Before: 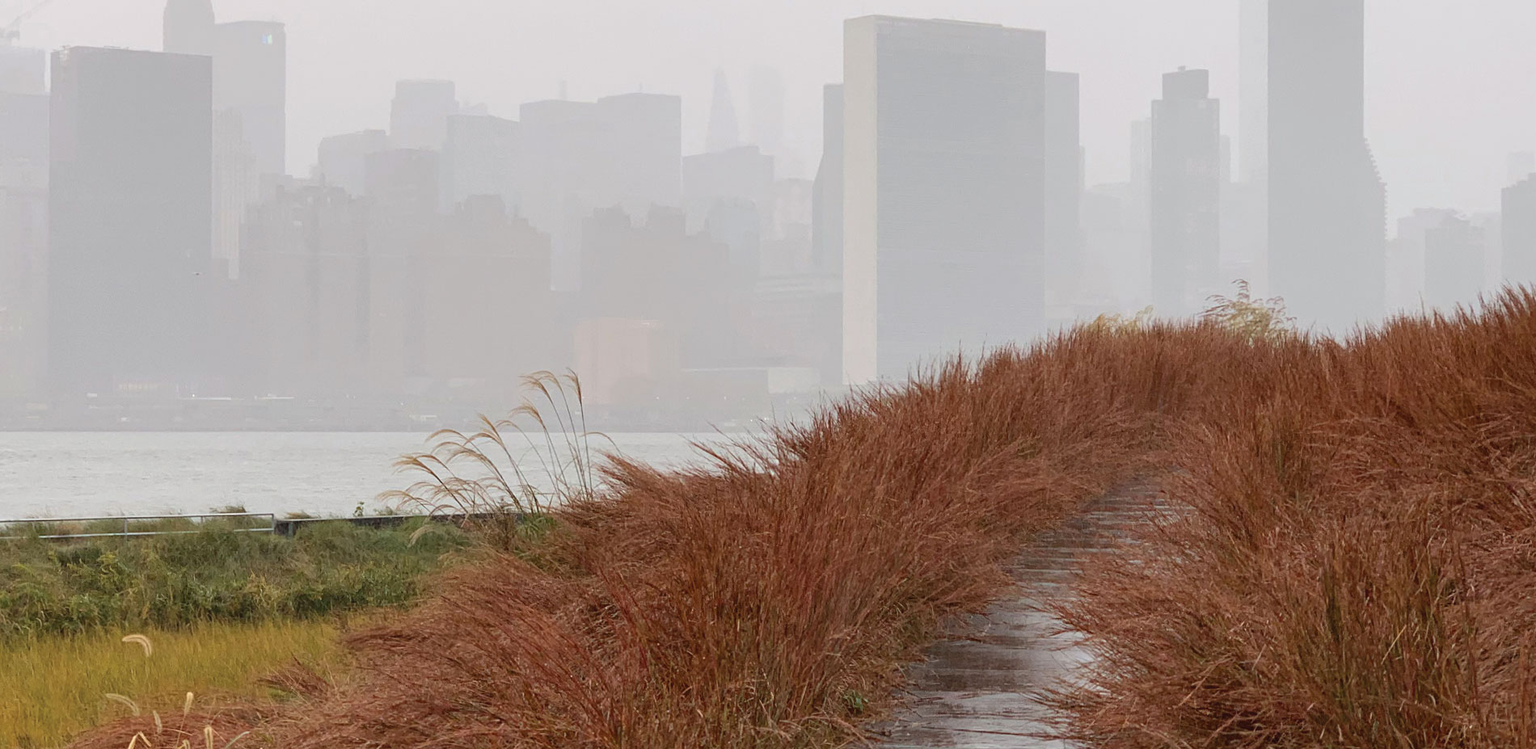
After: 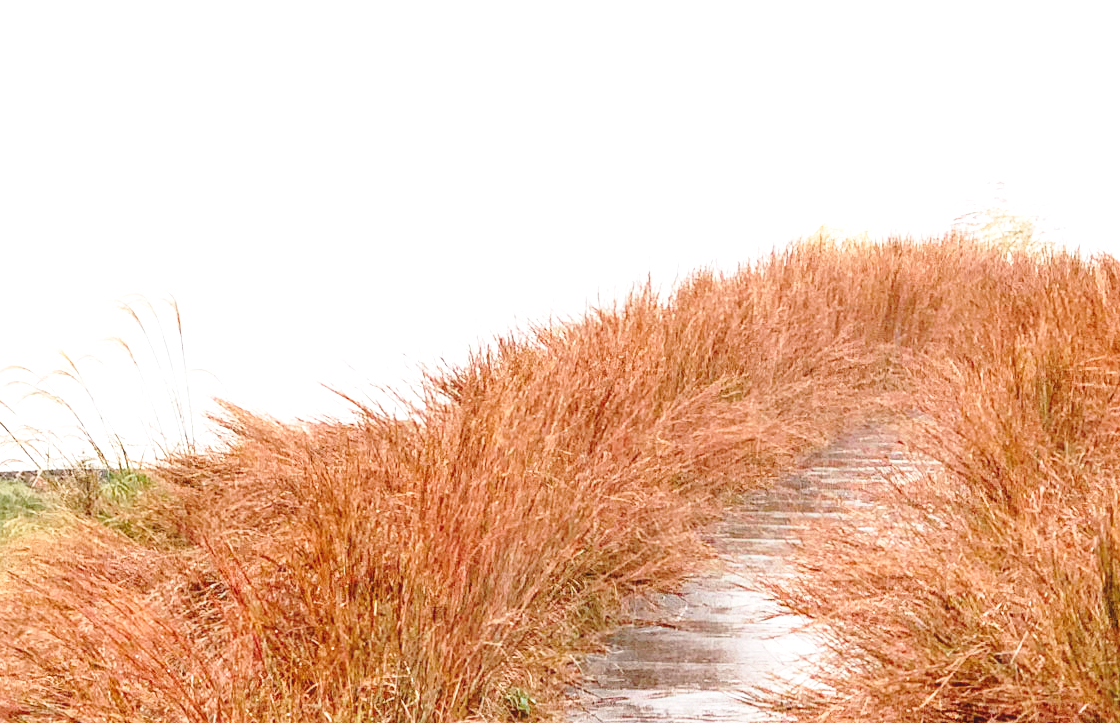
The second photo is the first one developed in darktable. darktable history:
crop and rotate: left 28.373%, top 17.984%, right 12.672%, bottom 3.979%
tone equalizer: -8 EV -0.75 EV, -7 EV -0.717 EV, -6 EV -0.581 EV, -5 EV -0.422 EV, -3 EV 0.403 EV, -2 EV 0.6 EV, -1 EV 0.675 EV, +0 EV 0.758 EV
exposure: black level correction 0, exposure 0.7 EV, compensate highlight preservation false
base curve: curves: ch0 [(0, 0) (0.028, 0.03) (0.121, 0.232) (0.46, 0.748) (0.859, 0.968) (1, 1)], preserve colors none
local contrast: detail 109%
